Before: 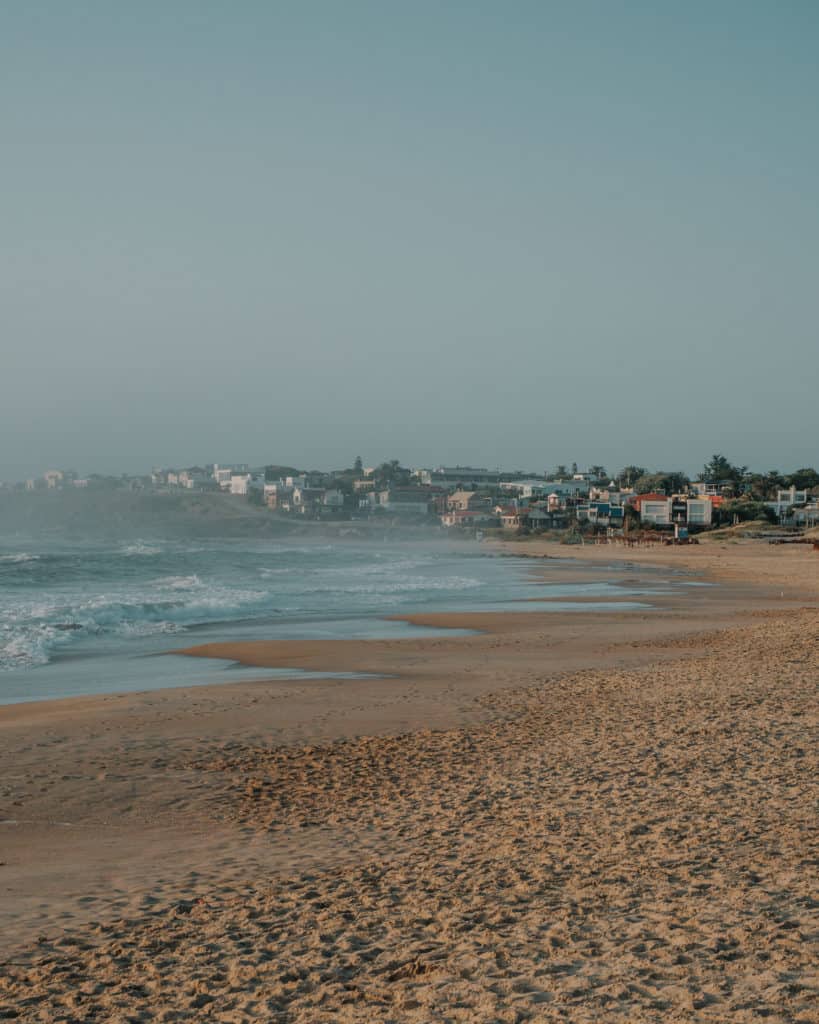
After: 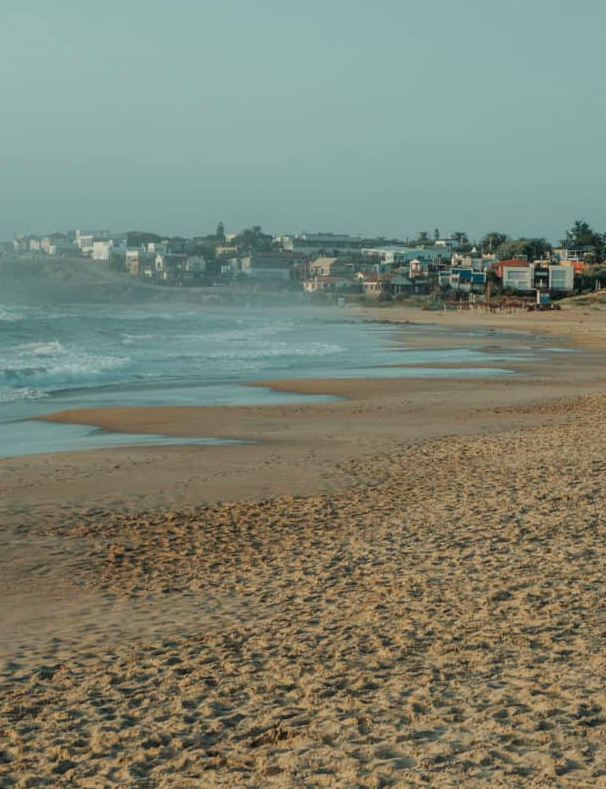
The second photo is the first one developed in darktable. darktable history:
exposure: exposure 0.29 EV, compensate highlight preservation false
crop: left 16.871%, top 22.857%, right 9.116%
color correction: highlights a* -8, highlights b* 3.1
